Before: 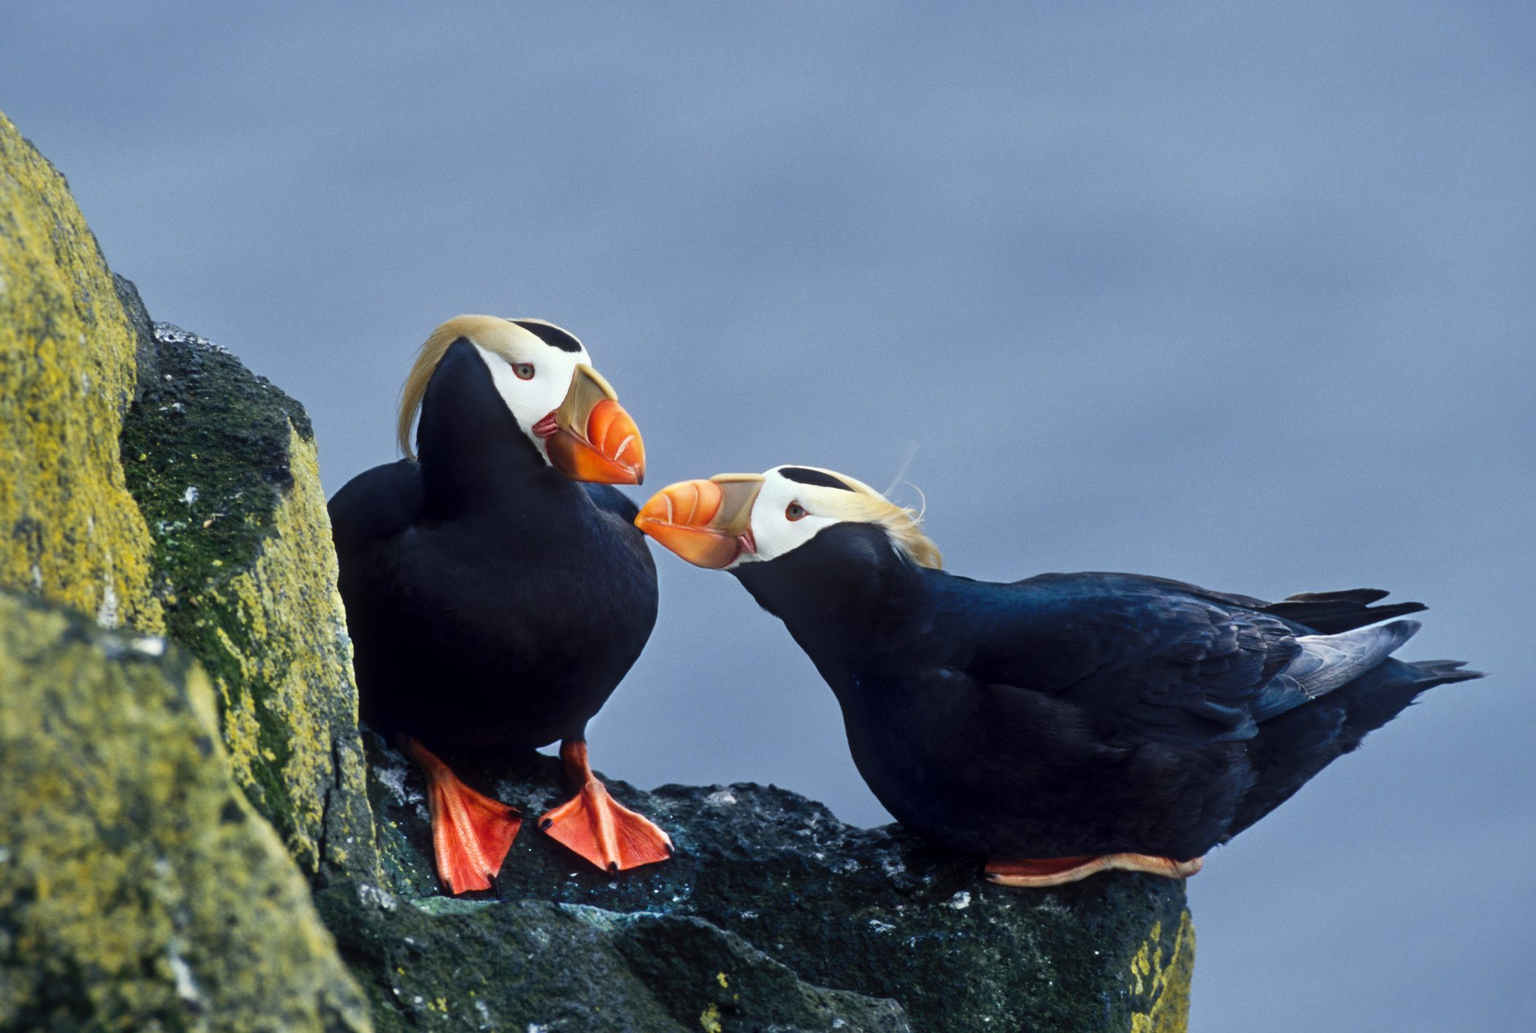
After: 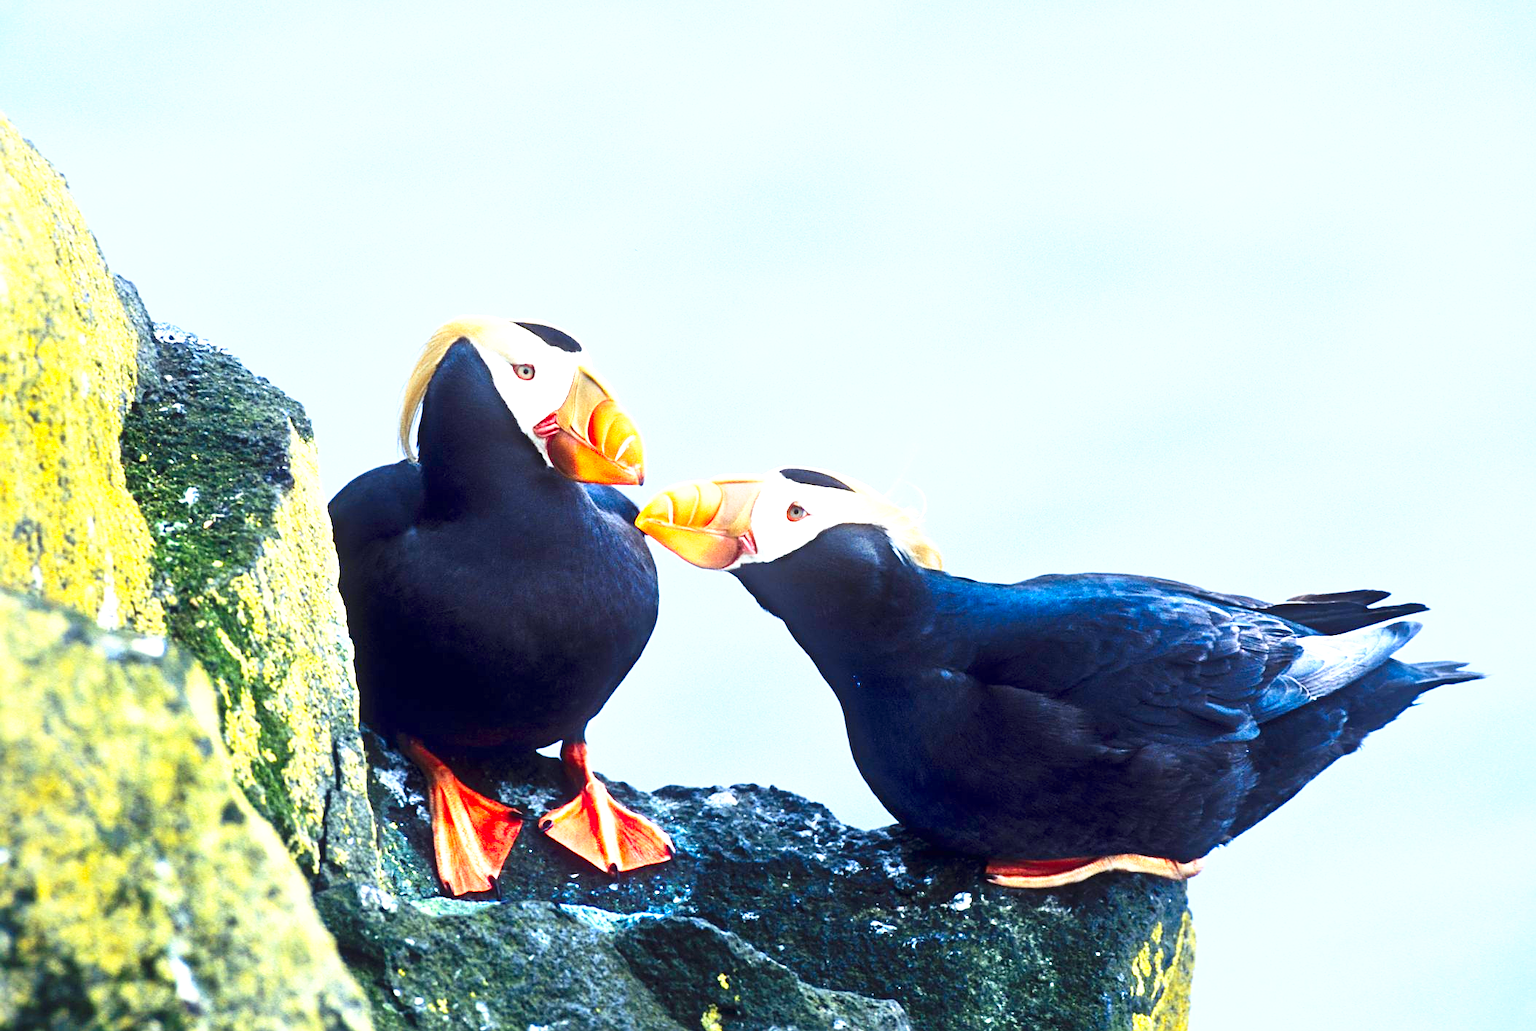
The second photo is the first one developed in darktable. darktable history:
contrast brightness saturation: contrast 0.16, saturation 0.32
crop: top 0.05%, bottom 0.098%
sharpen: on, module defaults
exposure: black level correction 0, exposure 1.6 EV, compensate exposure bias true, compensate highlight preservation false
base curve: curves: ch0 [(0, 0) (0.688, 0.865) (1, 1)], preserve colors none
